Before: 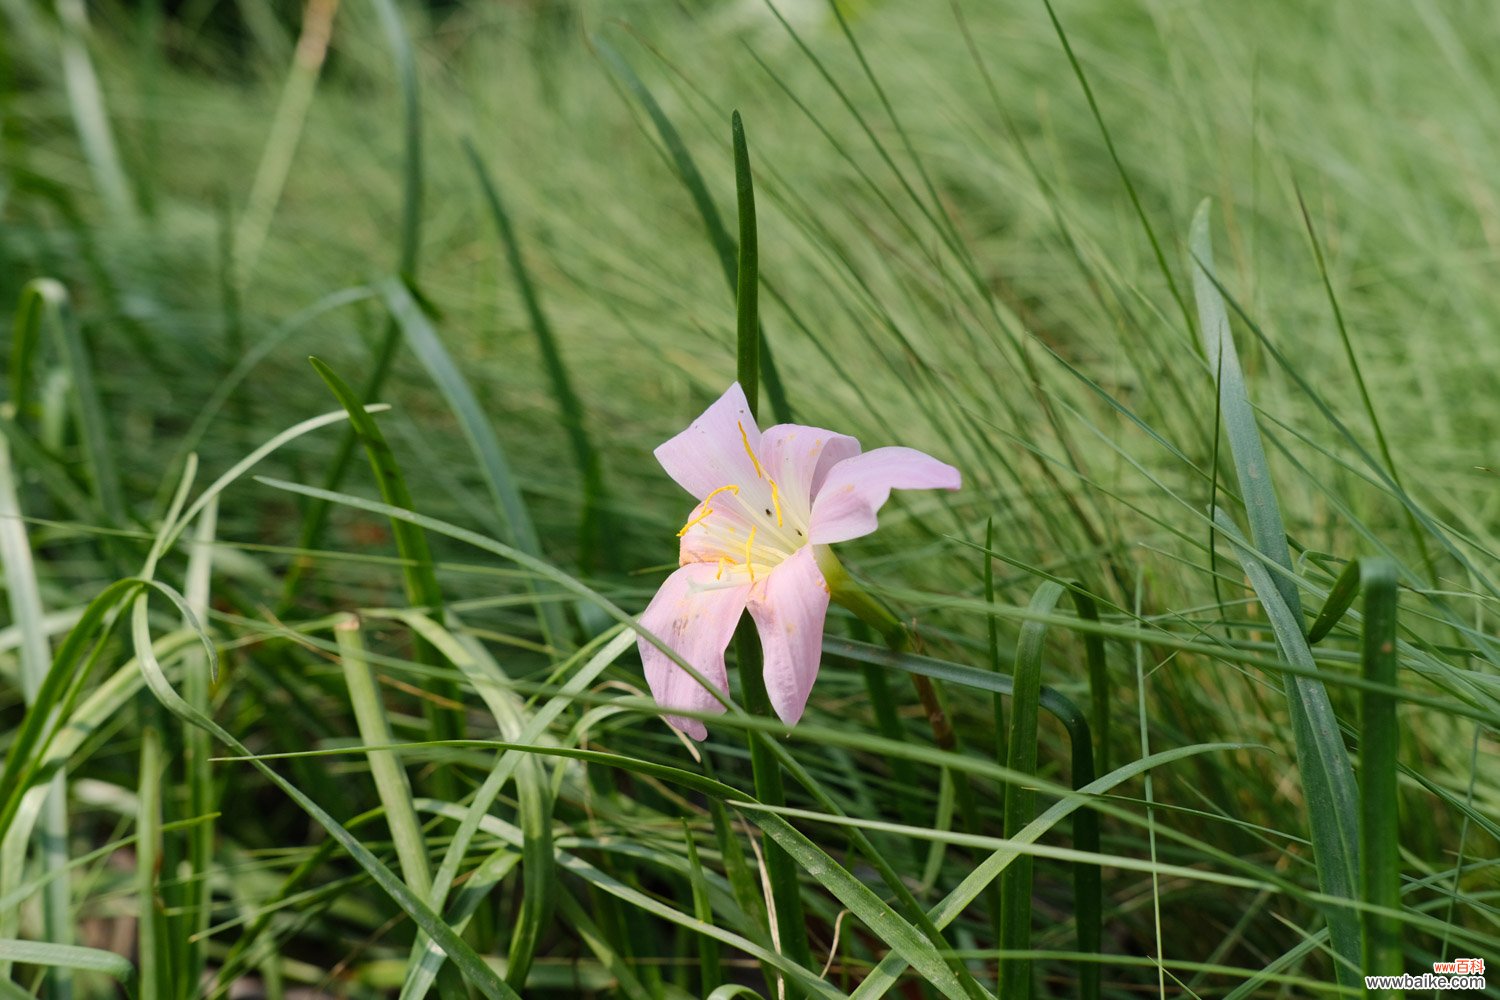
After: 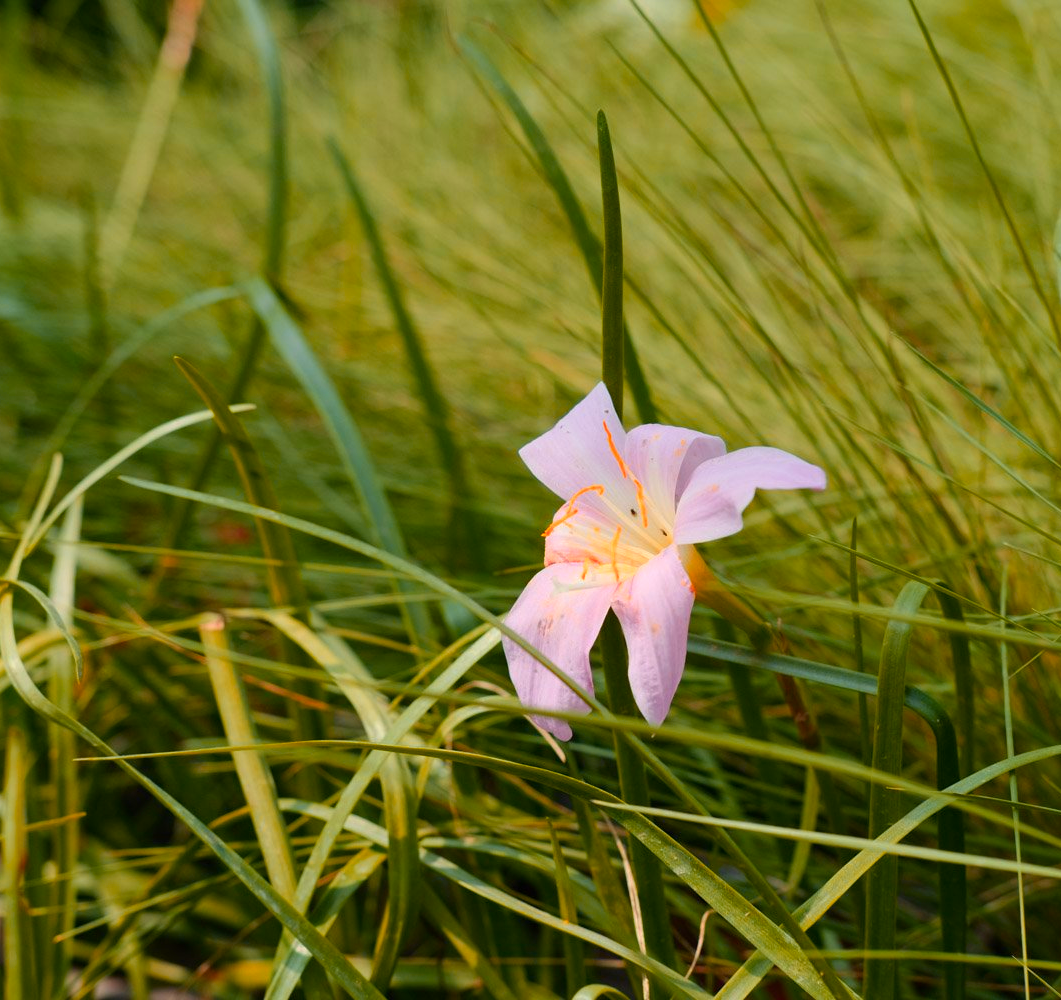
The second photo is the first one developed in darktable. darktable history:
crop and rotate: left 9.061%, right 20.142%
color zones: curves: ch1 [(0.24, 0.634) (0.75, 0.5)]; ch2 [(0.253, 0.437) (0.745, 0.491)], mix 102.12%
